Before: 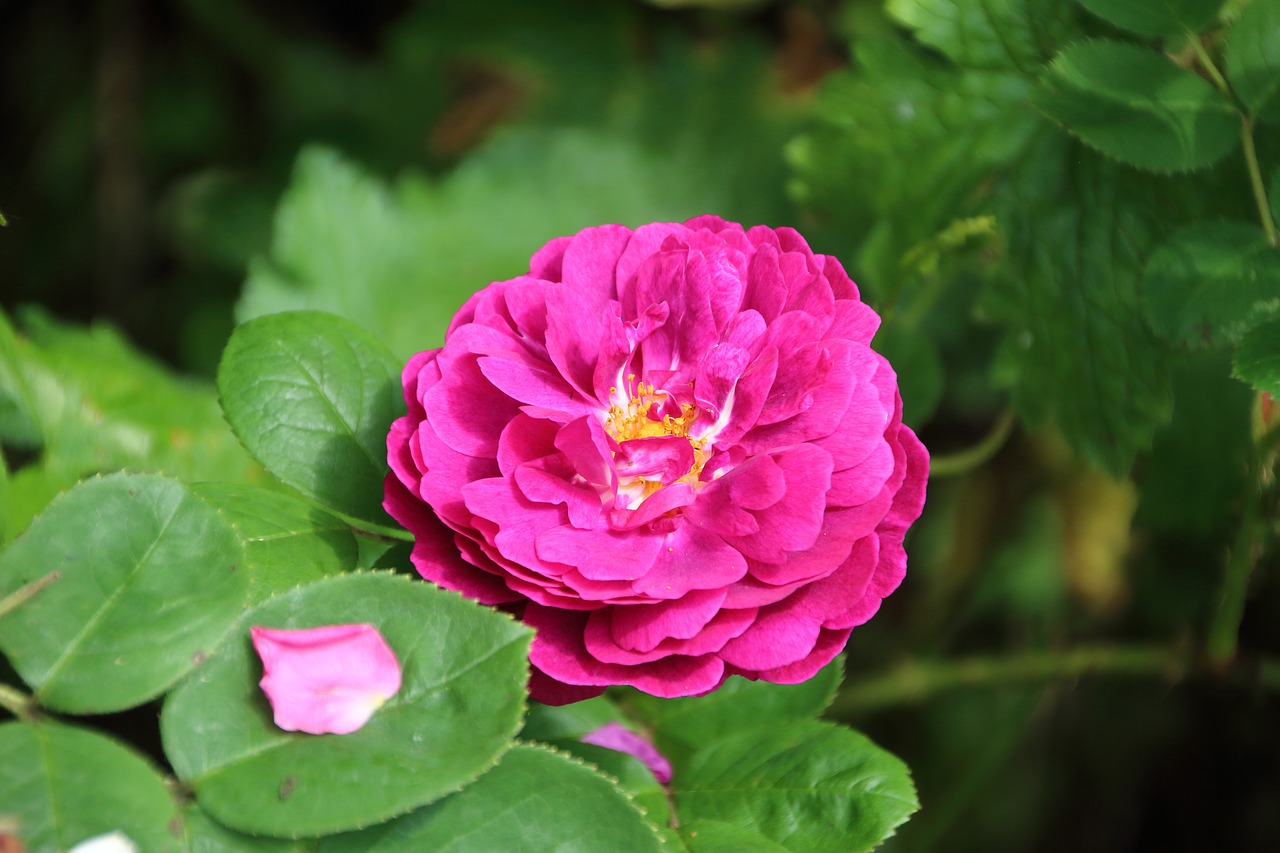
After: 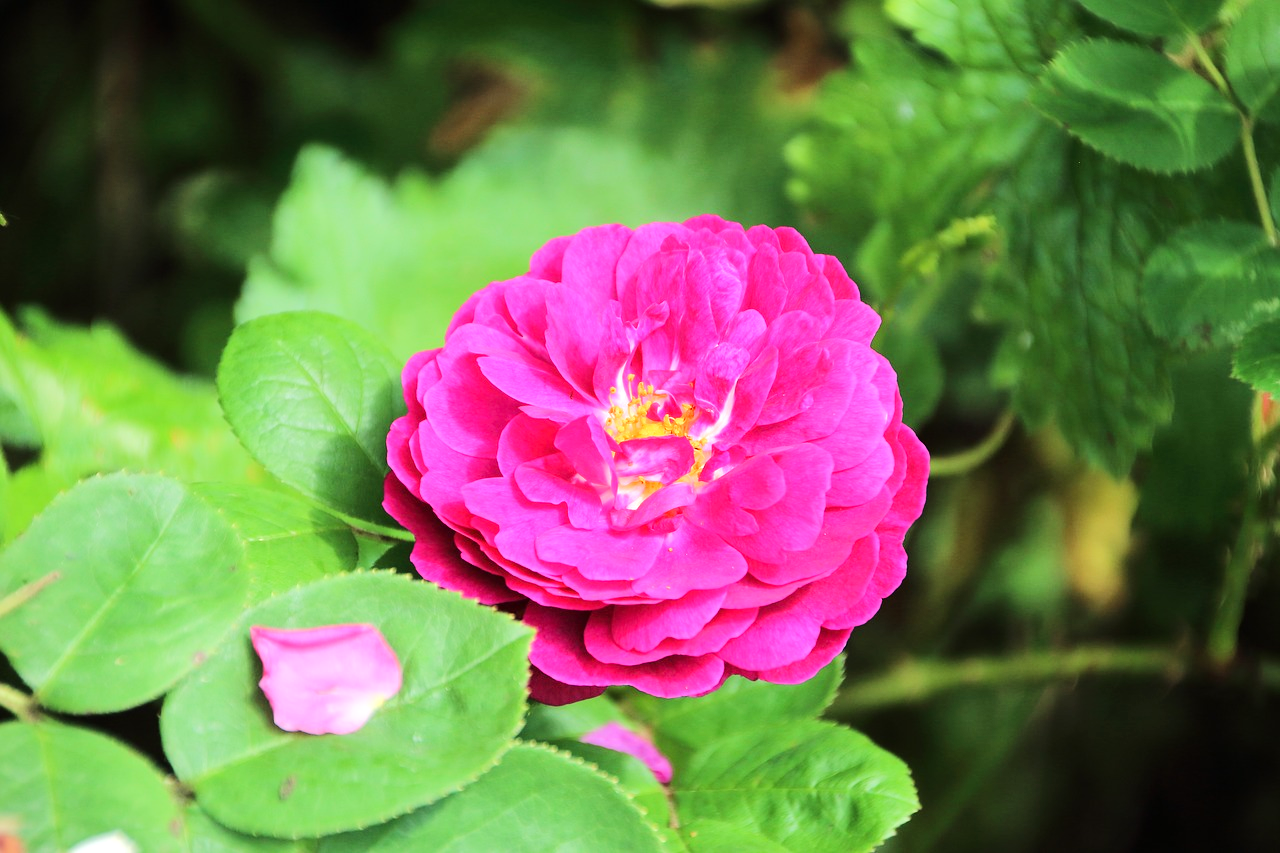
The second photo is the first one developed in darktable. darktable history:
tone equalizer: -7 EV 0.163 EV, -6 EV 0.594 EV, -5 EV 1.13 EV, -4 EV 1.32 EV, -3 EV 1.13 EV, -2 EV 0.6 EV, -1 EV 0.166 EV, edges refinement/feathering 500, mask exposure compensation -1.57 EV, preserve details no
